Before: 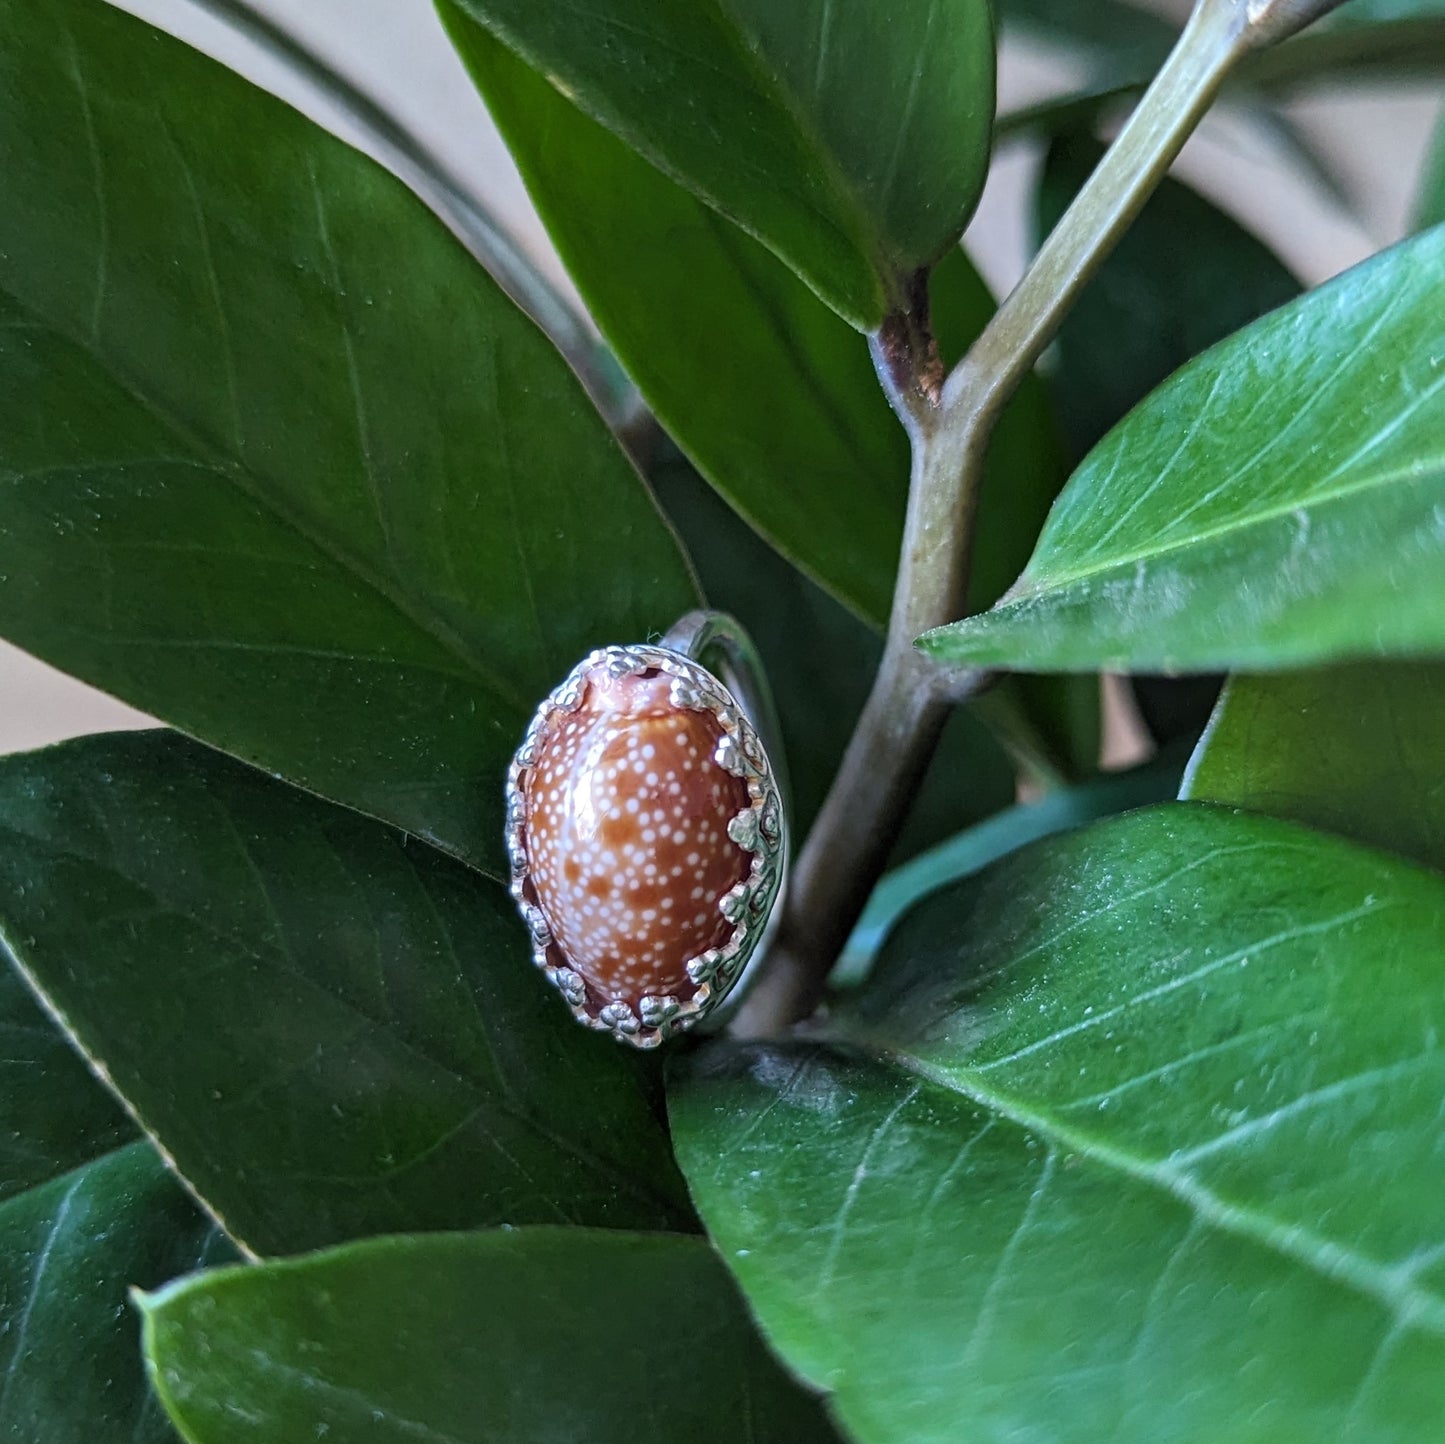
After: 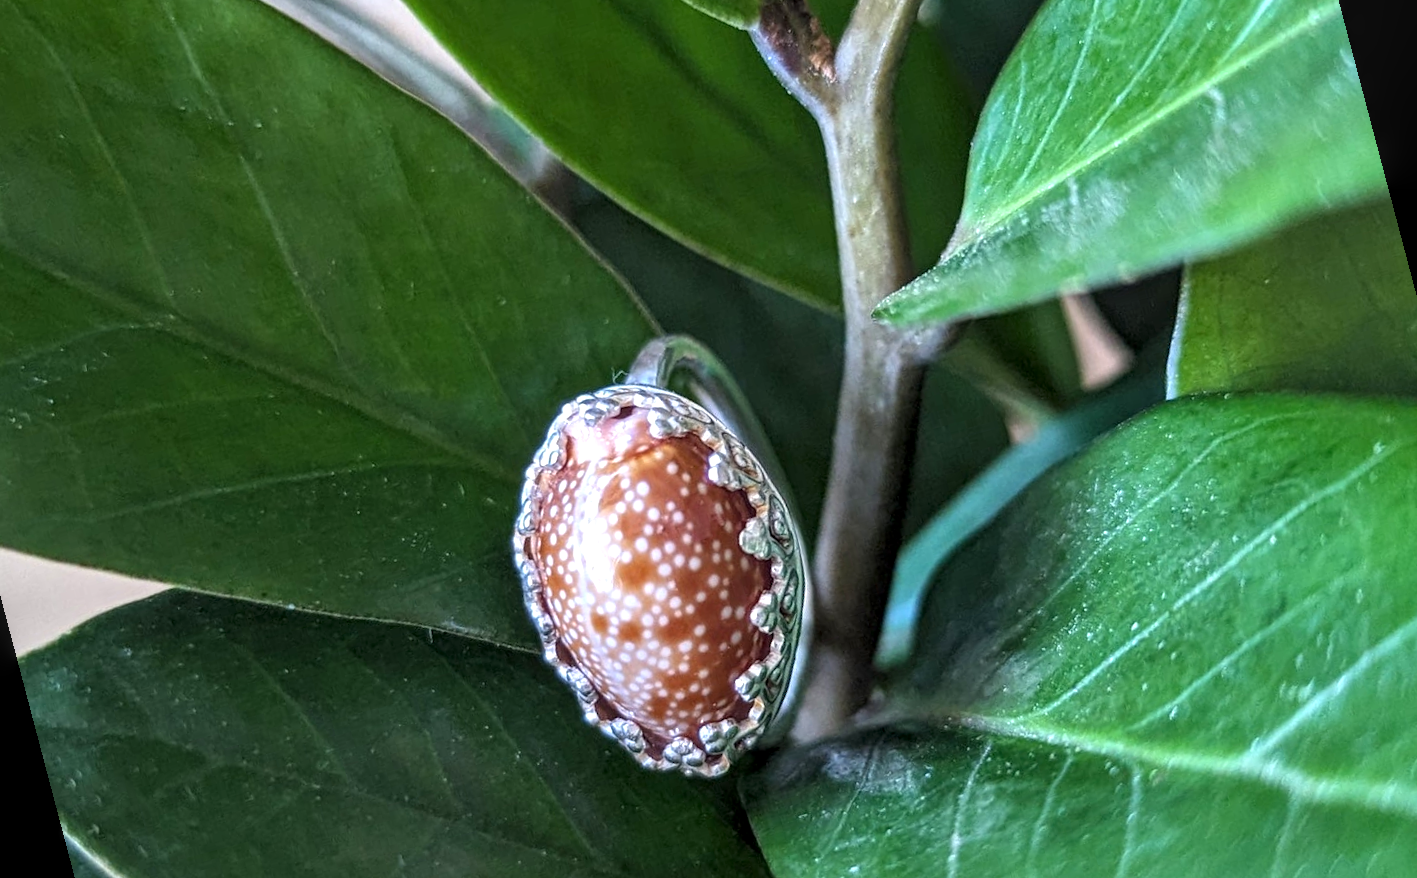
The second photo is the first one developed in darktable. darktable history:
local contrast: on, module defaults
exposure: exposure 0.556 EV, compensate highlight preservation false
rotate and perspective: rotation -14.8°, crop left 0.1, crop right 0.903, crop top 0.25, crop bottom 0.748
